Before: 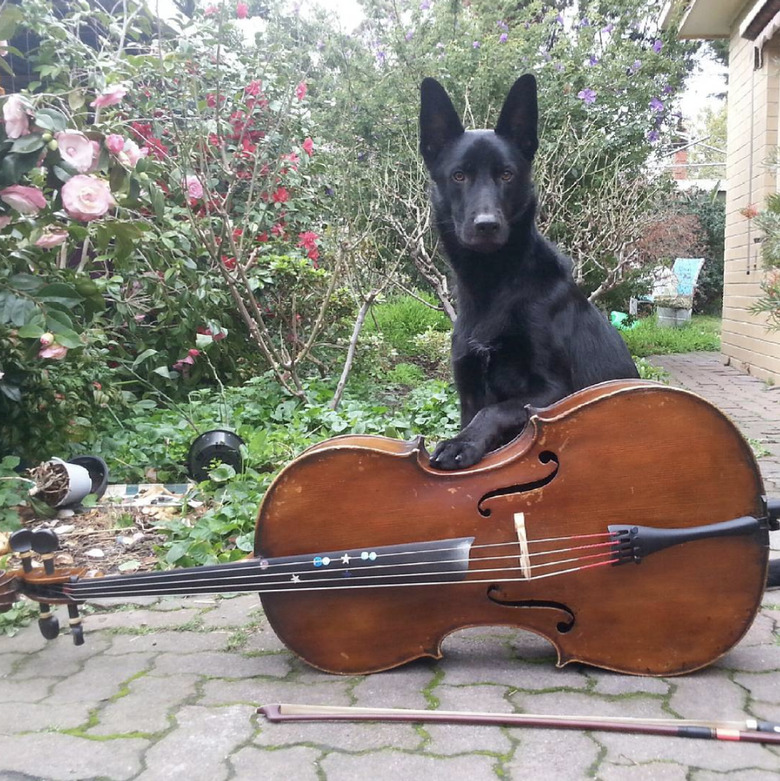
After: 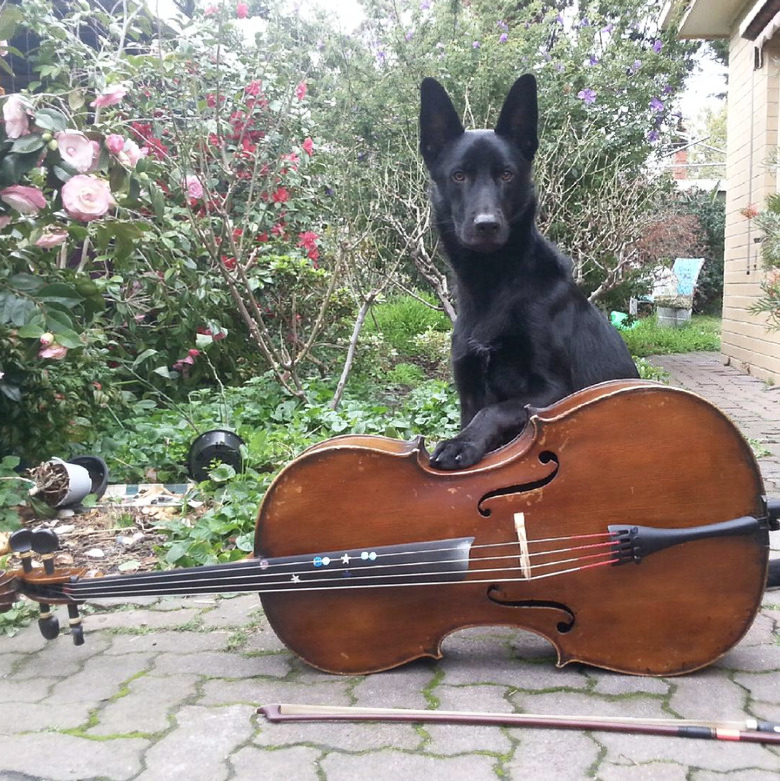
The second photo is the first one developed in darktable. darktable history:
shadows and highlights: shadows 0.922, highlights 41.1
